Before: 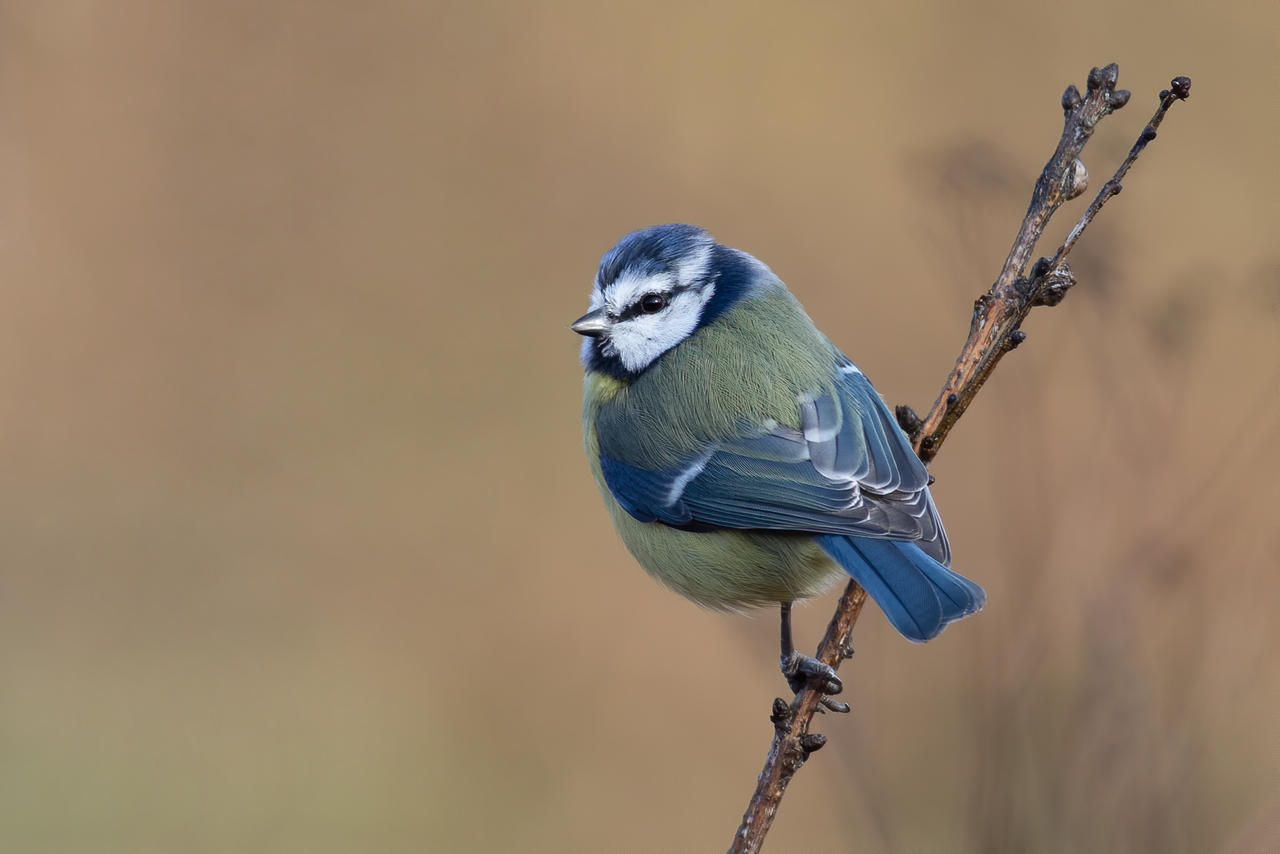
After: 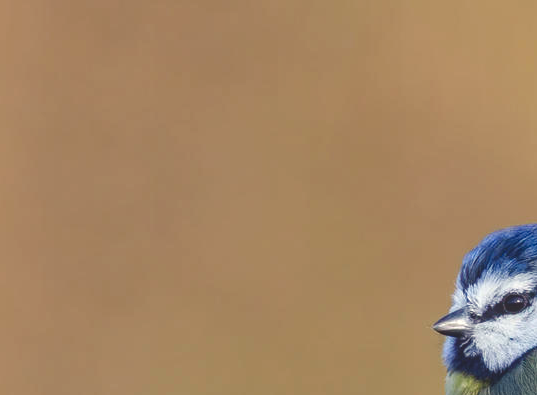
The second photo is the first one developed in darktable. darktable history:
crop and rotate: left 10.817%, top 0.062%, right 47.194%, bottom 53.626%
color balance rgb: shadows lift › chroma 3%, shadows lift › hue 280.8°, power › hue 330°, highlights gain › chroma 3%, highlights gain › hue 75.6°, global offset › luminance 2%, perceptual saturation grading › global saturation 20%, perceptual saturation grading › highlights -25%, perceptual saturation grading › shadows 50%, global vibrance 20.33%
local contrast: on, module defaults
